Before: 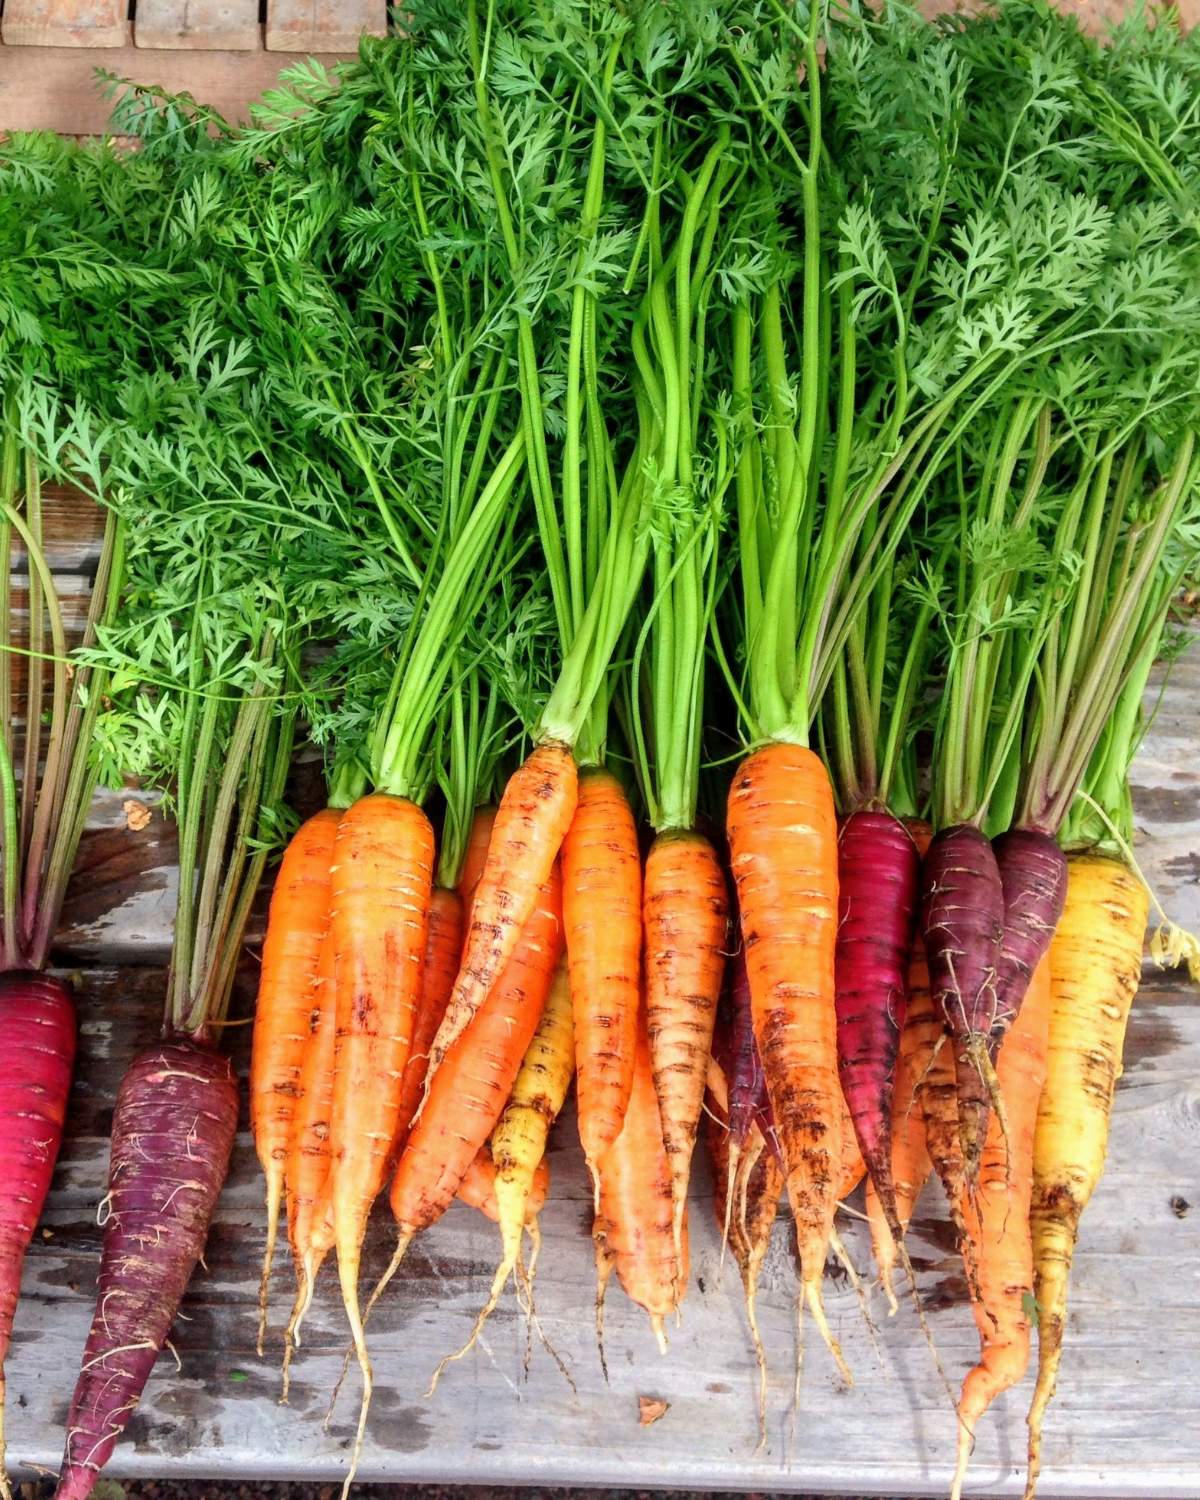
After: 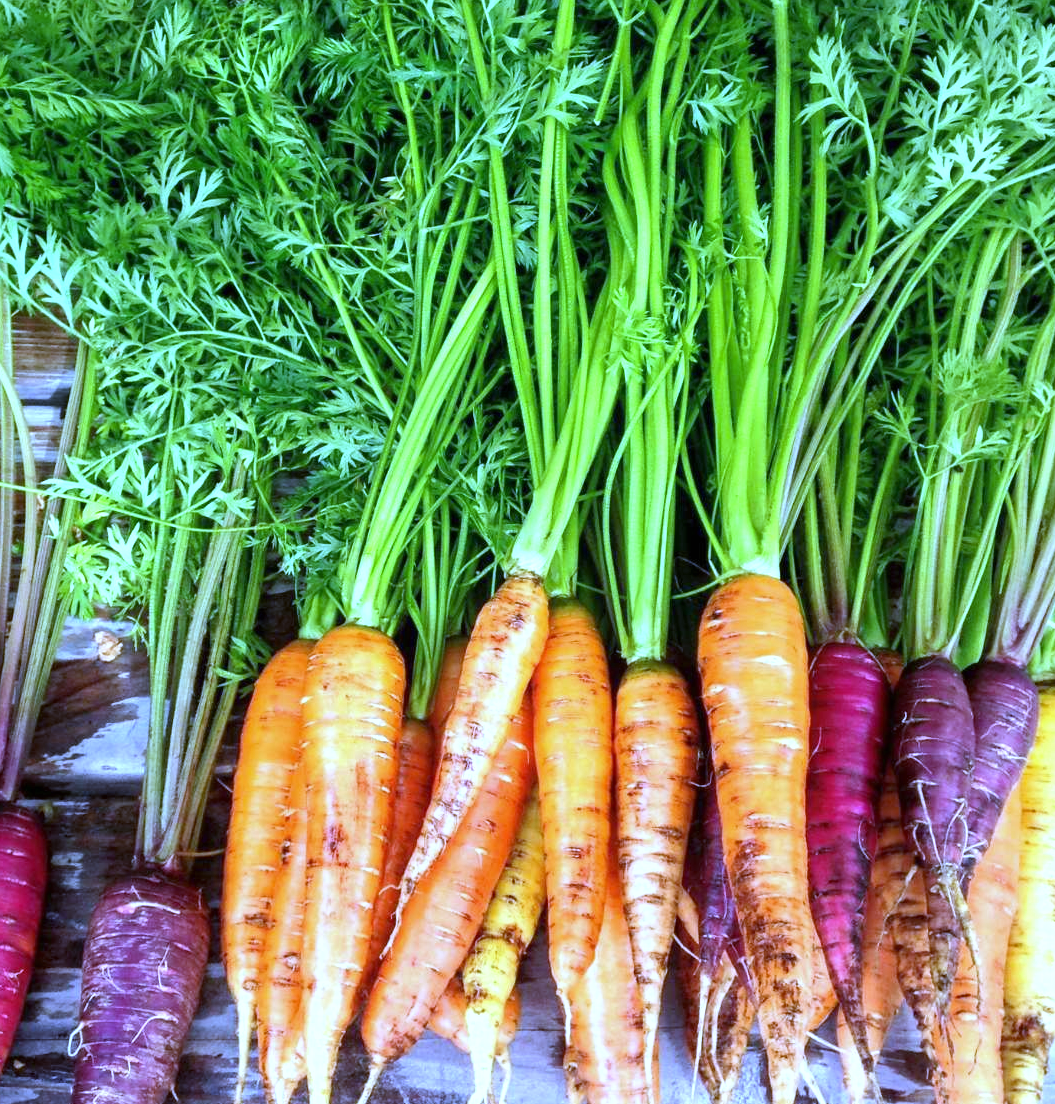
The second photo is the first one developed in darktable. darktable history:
exposure: black level correction 0, exposure 0.7 EV, compensate exposure bias true, compensate highlight preservation false
tone equalizer: -8 EV 0.06 EV, smoothing diameter 25%, edges refinement/feathering 10, preserve details guided filter
crop and rotate: left 2.425%, top 11.305%, right 9.6%, bottom 15.08%
white balance: red 0.766, blue 1.537
